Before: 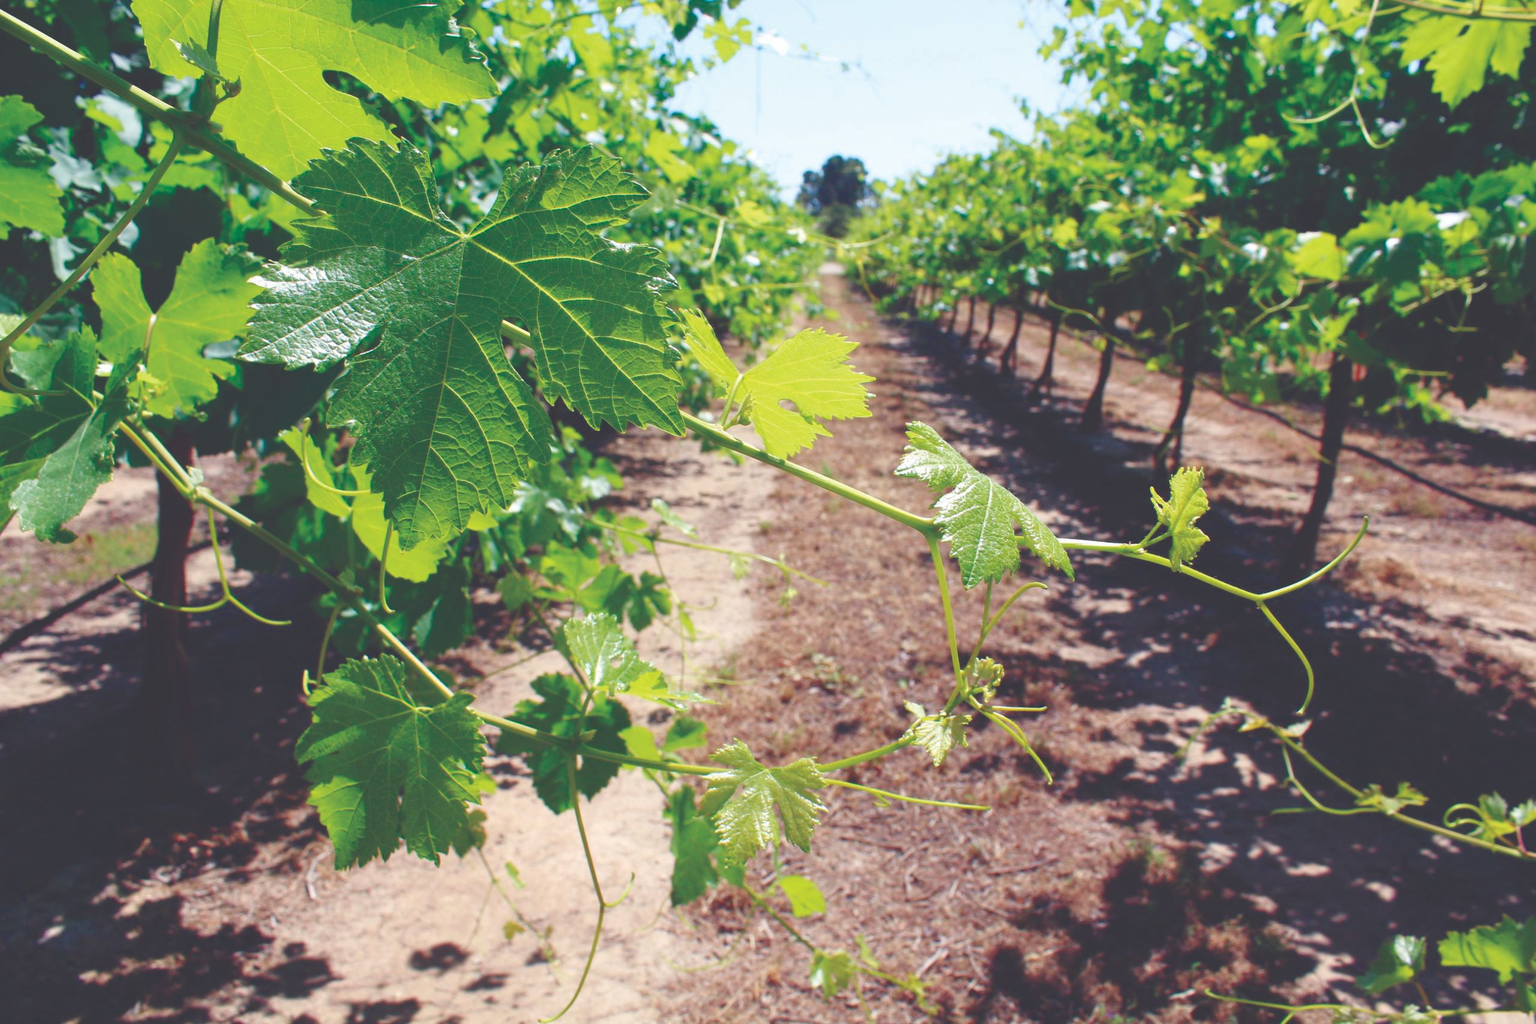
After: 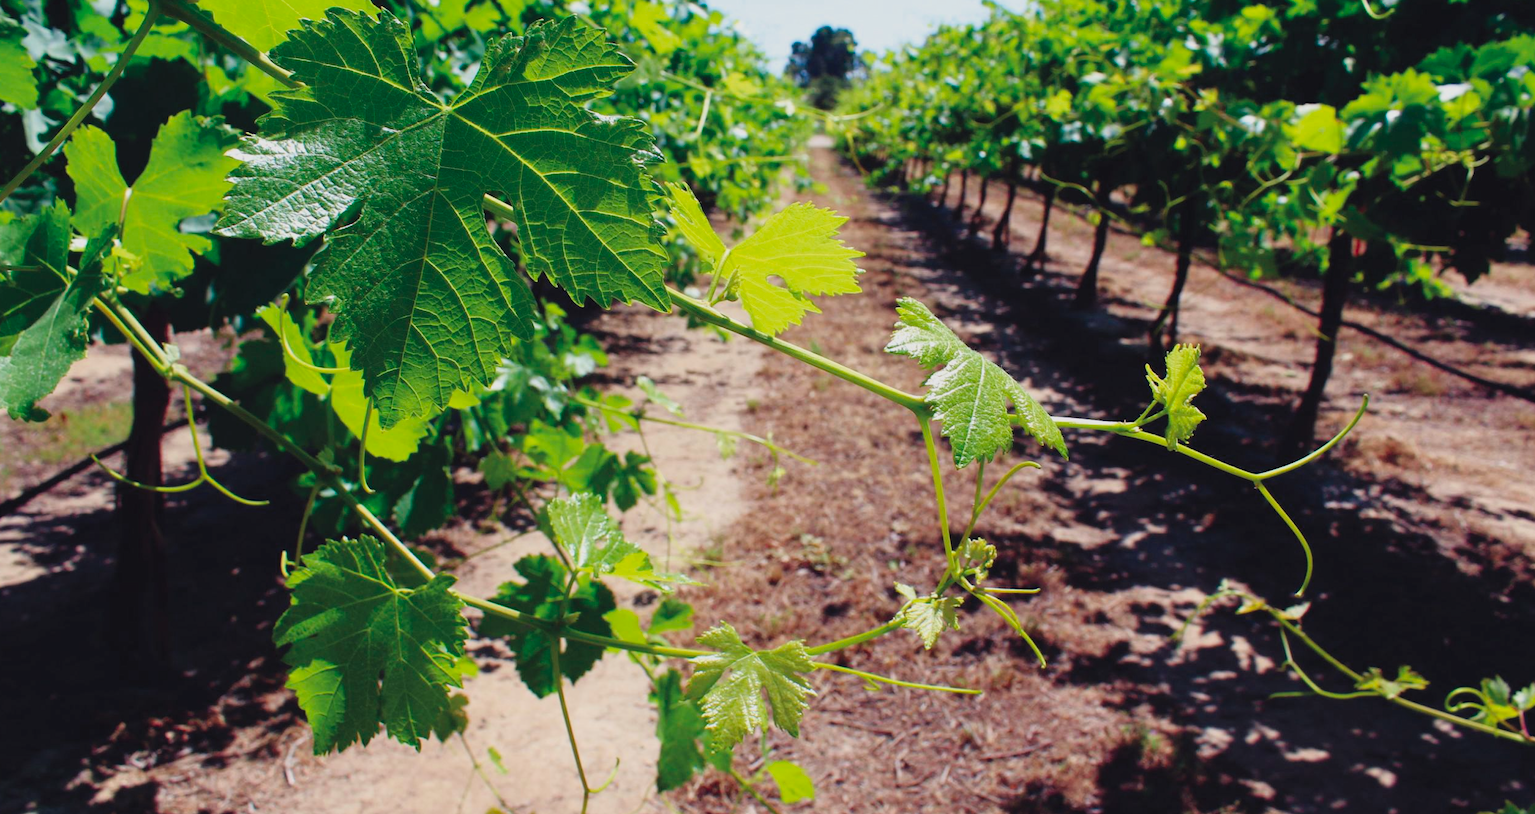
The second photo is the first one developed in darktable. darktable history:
filmic rgb: black relative exposure -3.83 EV, white relative exposure 3.48 EV, hardness 2.62, contrast 1.103
contrast brightness saturation: contrast 0.115, brightness -0.119, saturation 0.196
crop and rotate: left 1.83%, top 12.765%, right 0.148%, bottom 9.275%
